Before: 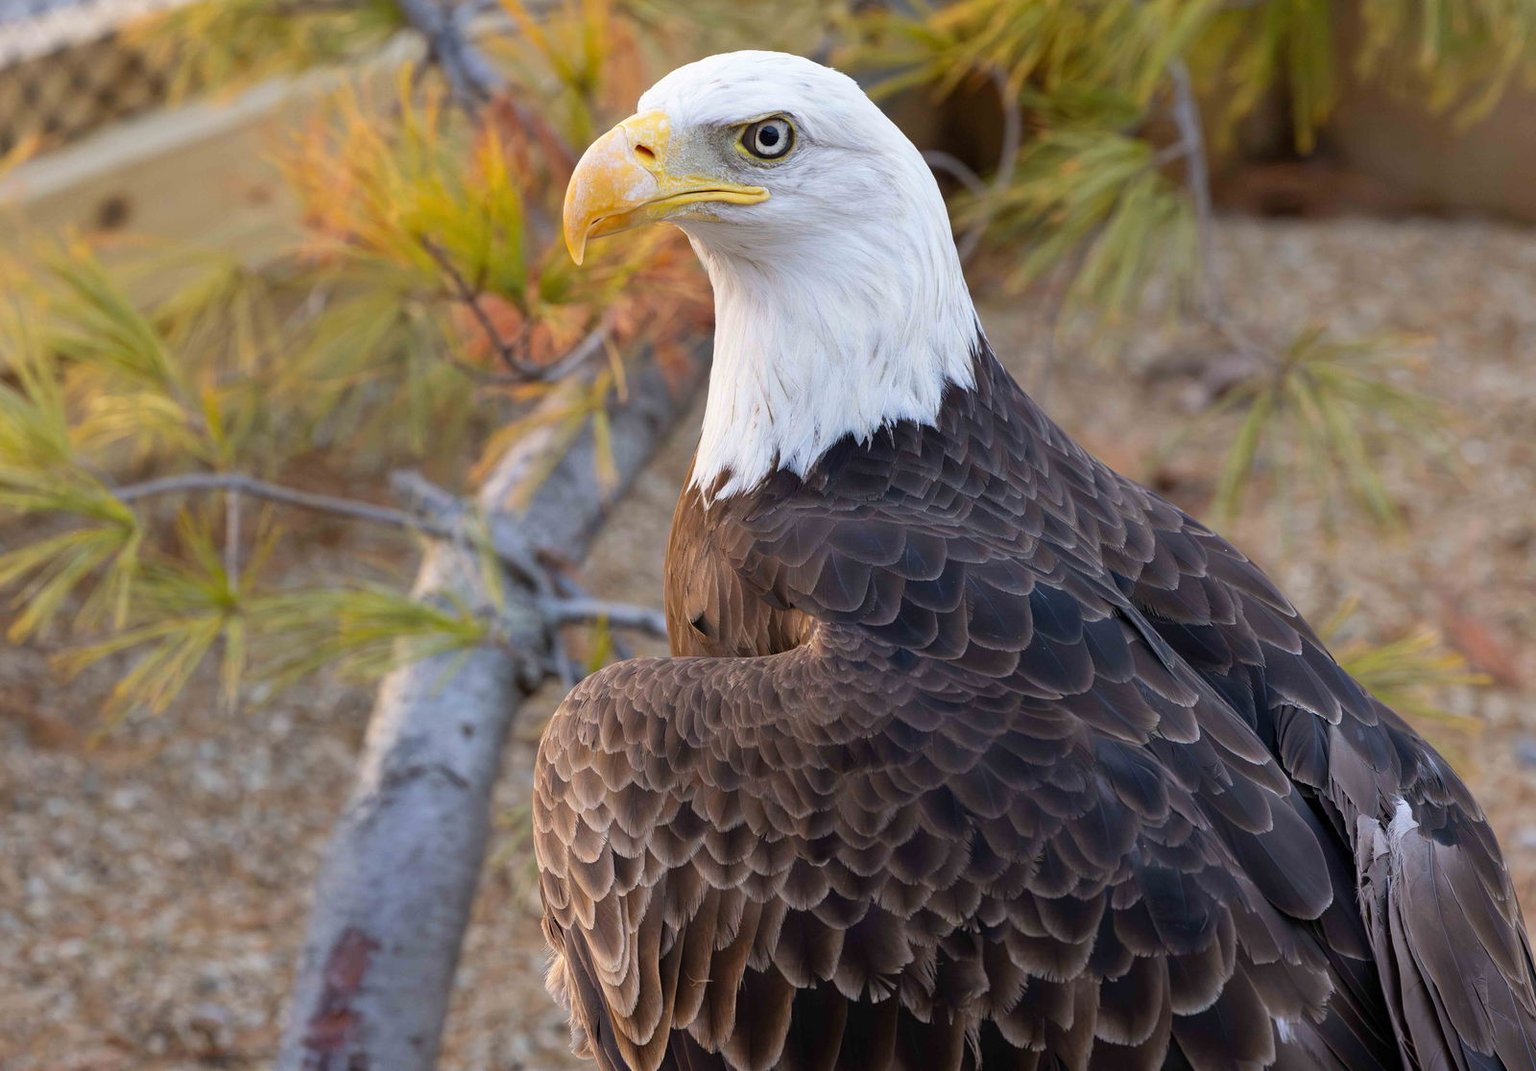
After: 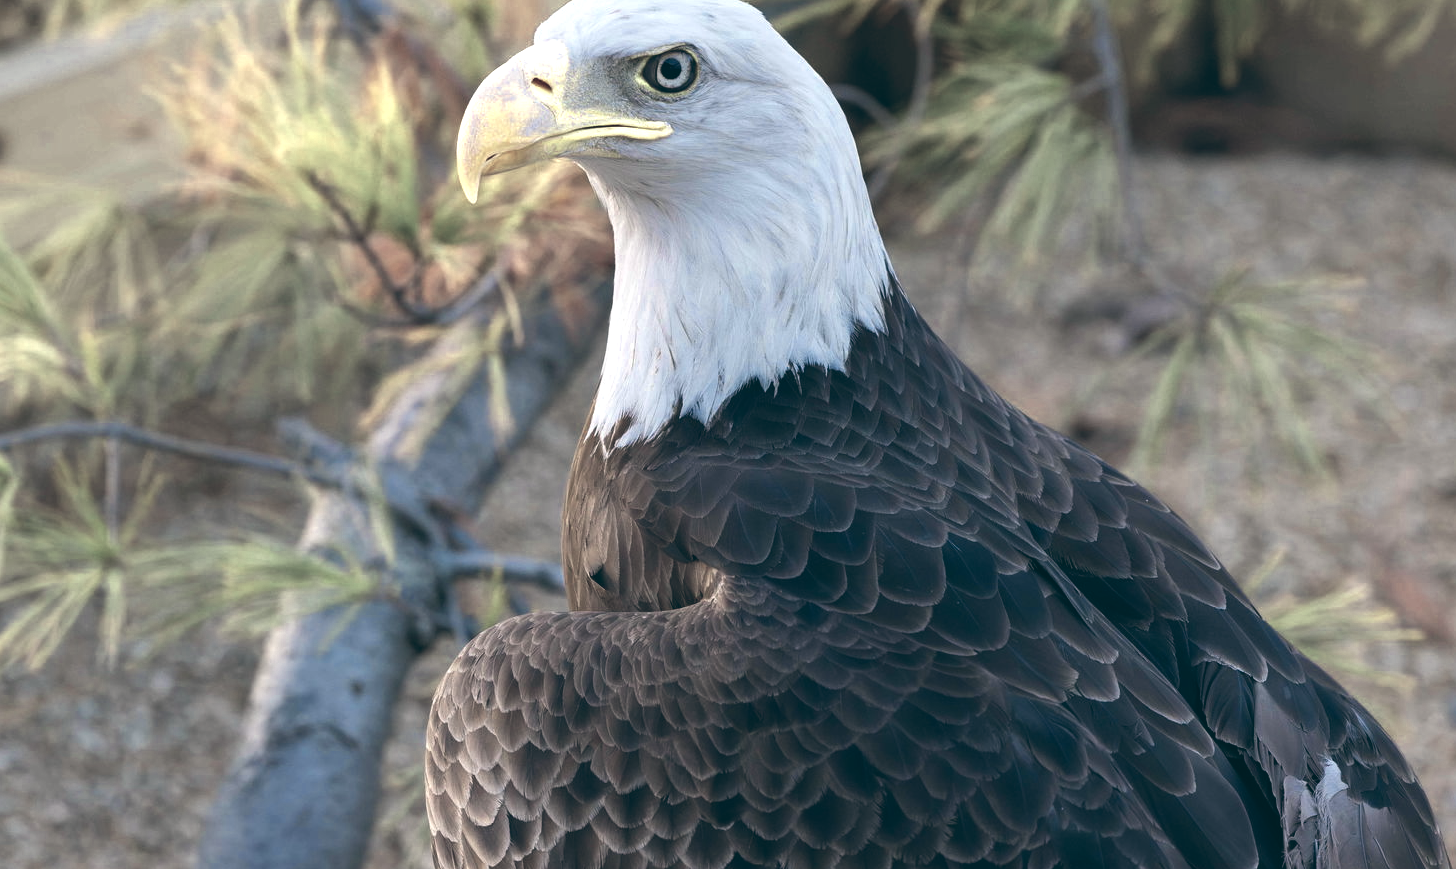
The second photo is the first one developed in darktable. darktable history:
color balance: lift [1.016, 0.983, 1, 1.017], gamma [0.958, 1, 1, 1], gain [0.981, 1.007, 0.993, 1.002], input saturation 118.26%, contrast 13.43%, contrast fulcrum 21.62%, output saturation 82.76%
white balance: red 0.982, blue 1.018
color zones: curves: ch0 [(0.25, 0.667) (0.758, 0.368)]; ch1 [(0.215, 0.245) (0.761, 0.373)]; ch2 [(0.247, 0.554) (0.761, 0.436)]
crop: left 8.155%, top 6.611%, bottom 15.385%
